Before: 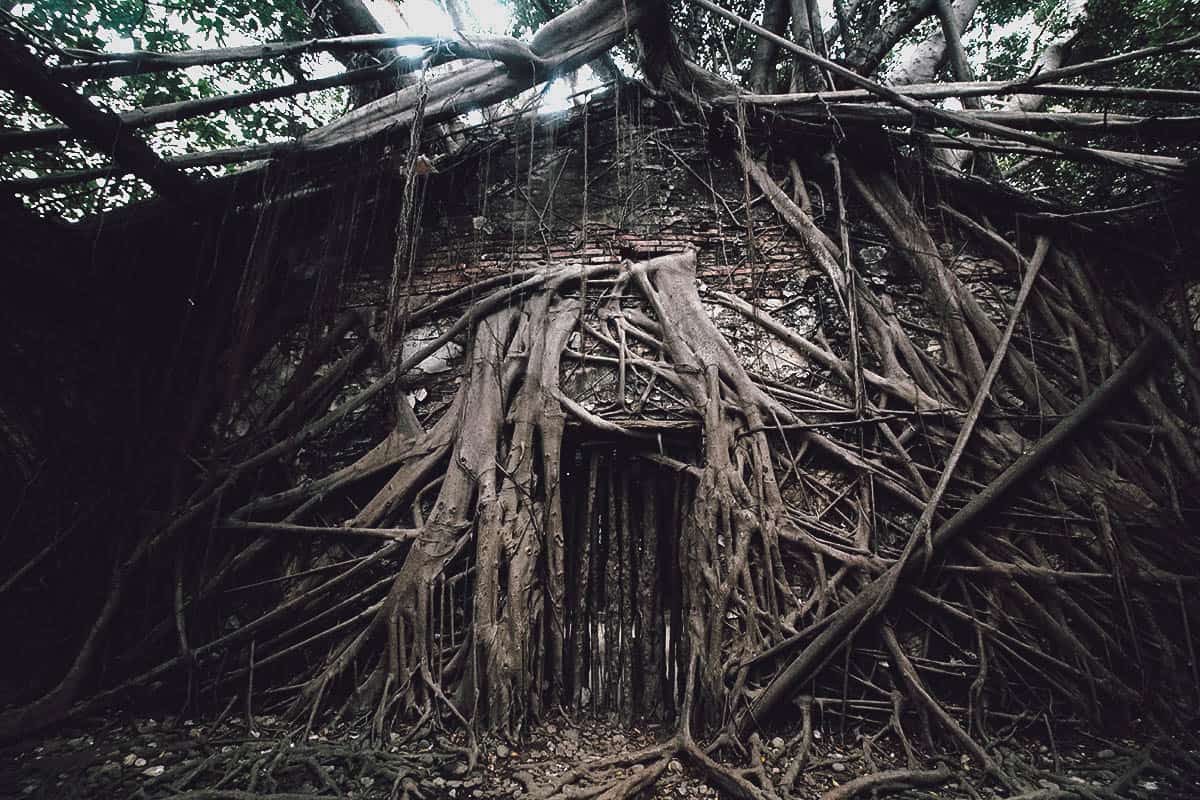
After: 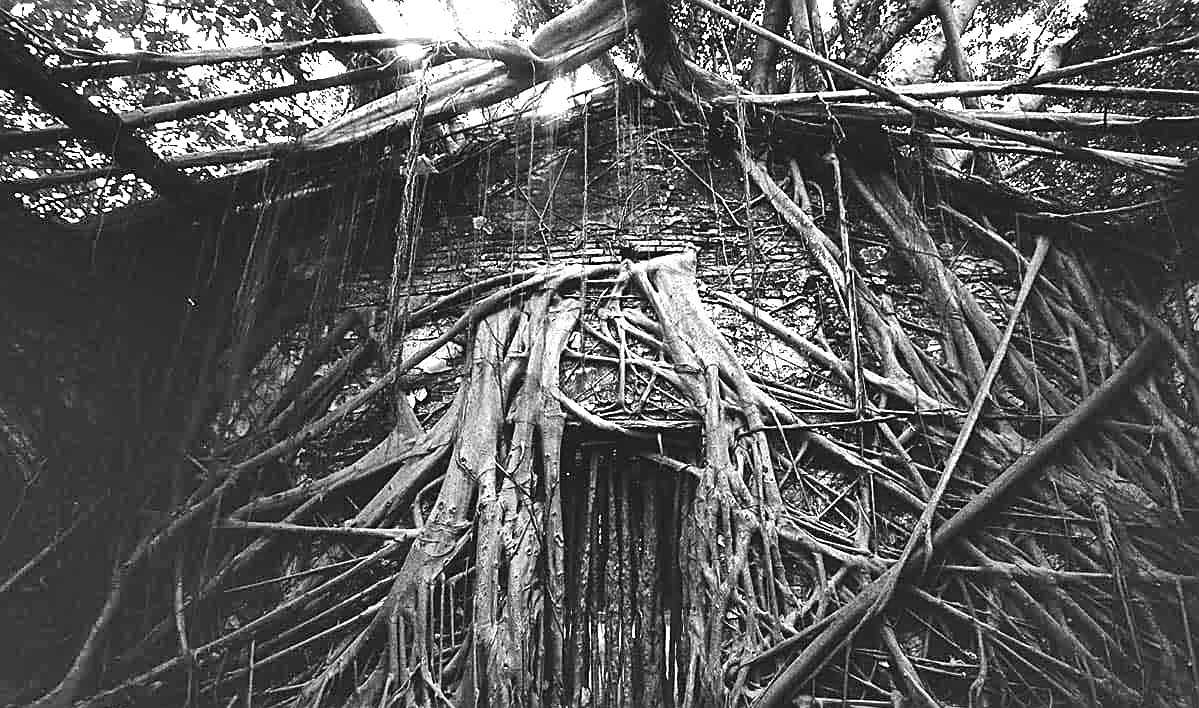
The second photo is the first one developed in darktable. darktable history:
shadows and highlights: shadows 60, soften with gaussian
monochrome: size 1
sharpen: on, module defaults
crop and rotate: top 0%, bottom 11.49%
exposure: black level correction 0, exposure 1.173 EV, compensate exposure bias true, compensate highlight preservation false
